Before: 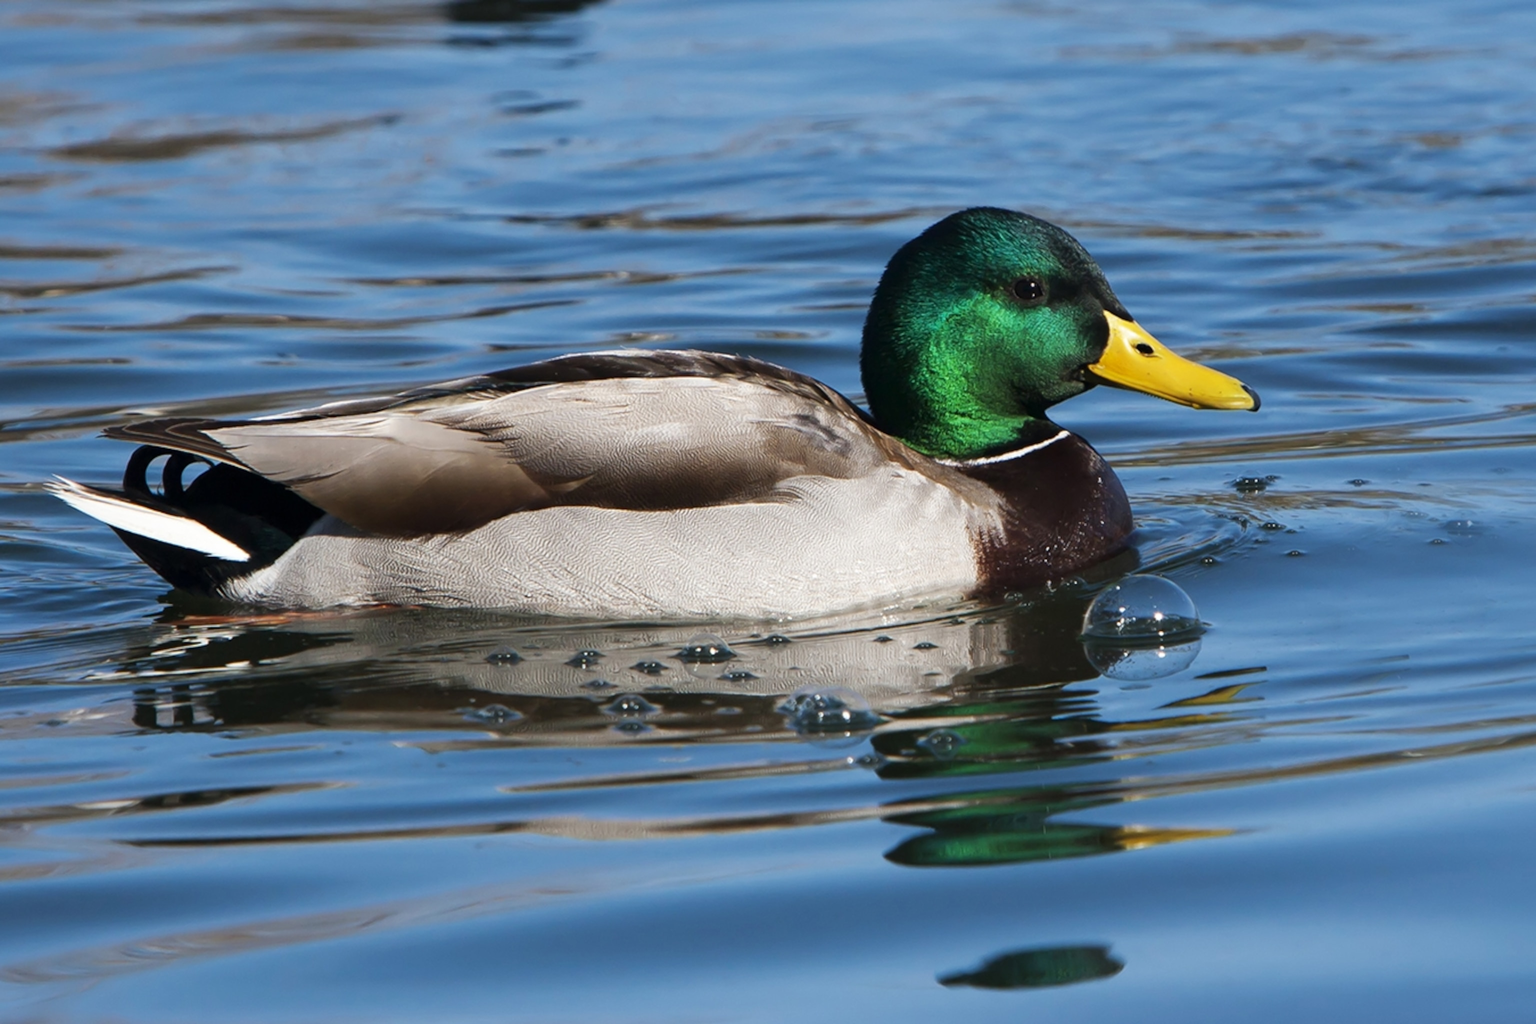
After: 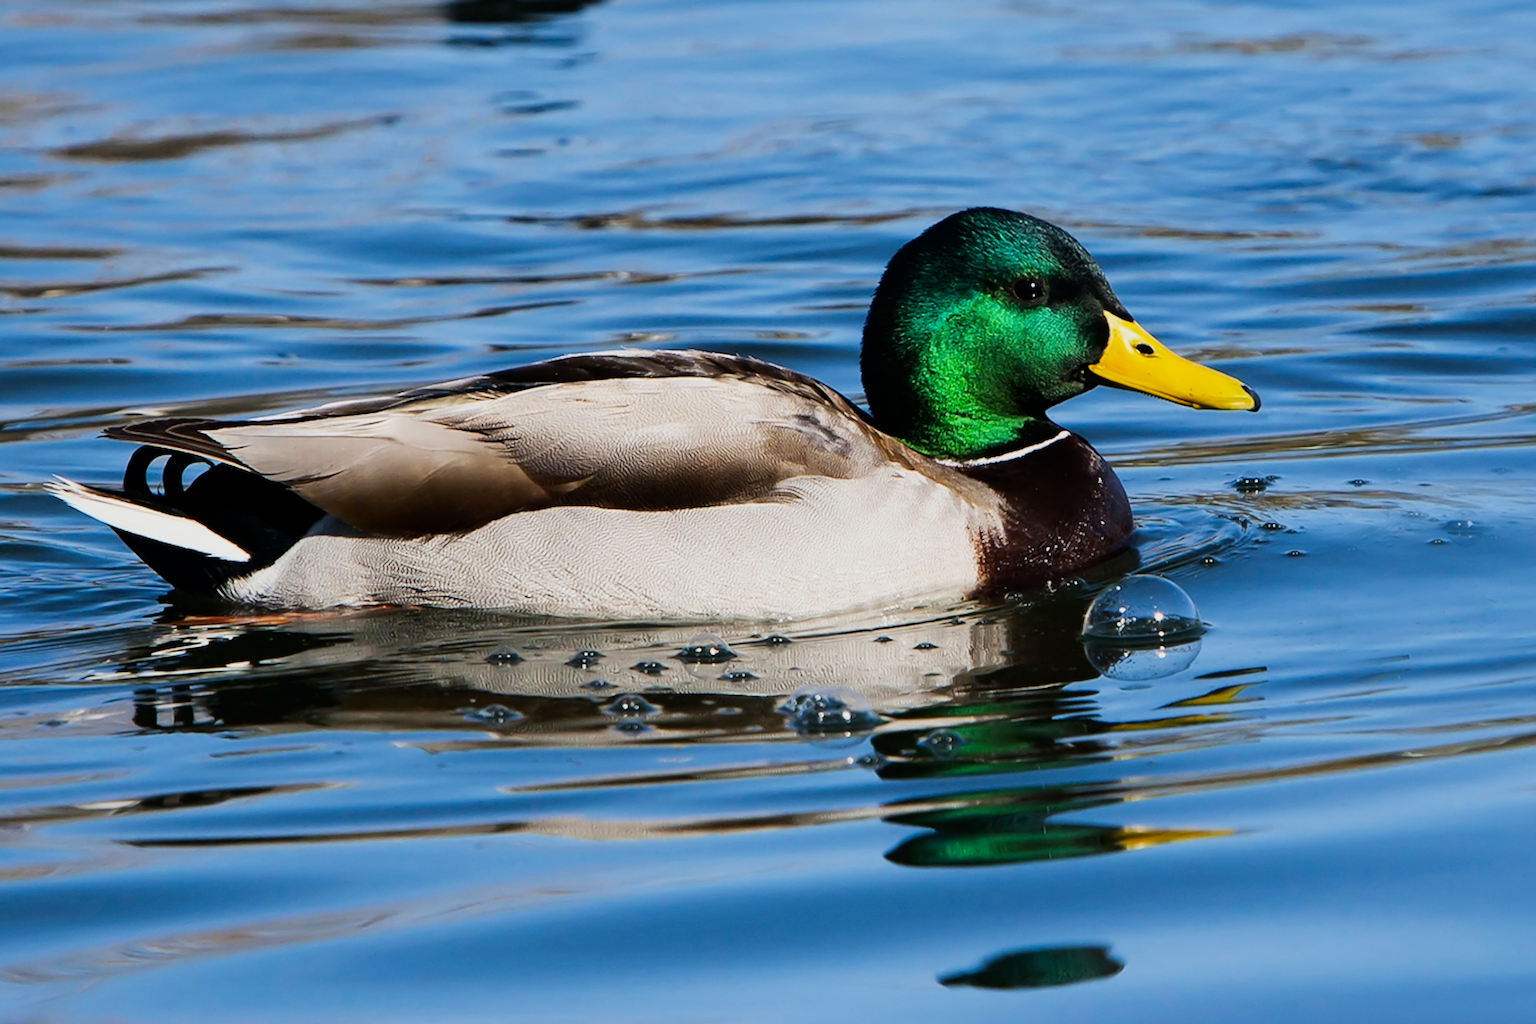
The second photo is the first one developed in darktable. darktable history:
sharpen: on, module defaults
exposure: exposure 0.293 EV, compensate highlight preservation false
filmic rgb: black relative exposure -7.65 EV, white relative exposure 4.56 EV, hardness 3.61, contrast 1.061
color balance rgb: perceptual saturation grading › global saturation 19.473%, global vibrance 9.406%
contrast brightness saturation: contrast 0.151, brightness -0.01, saturation 0.096
